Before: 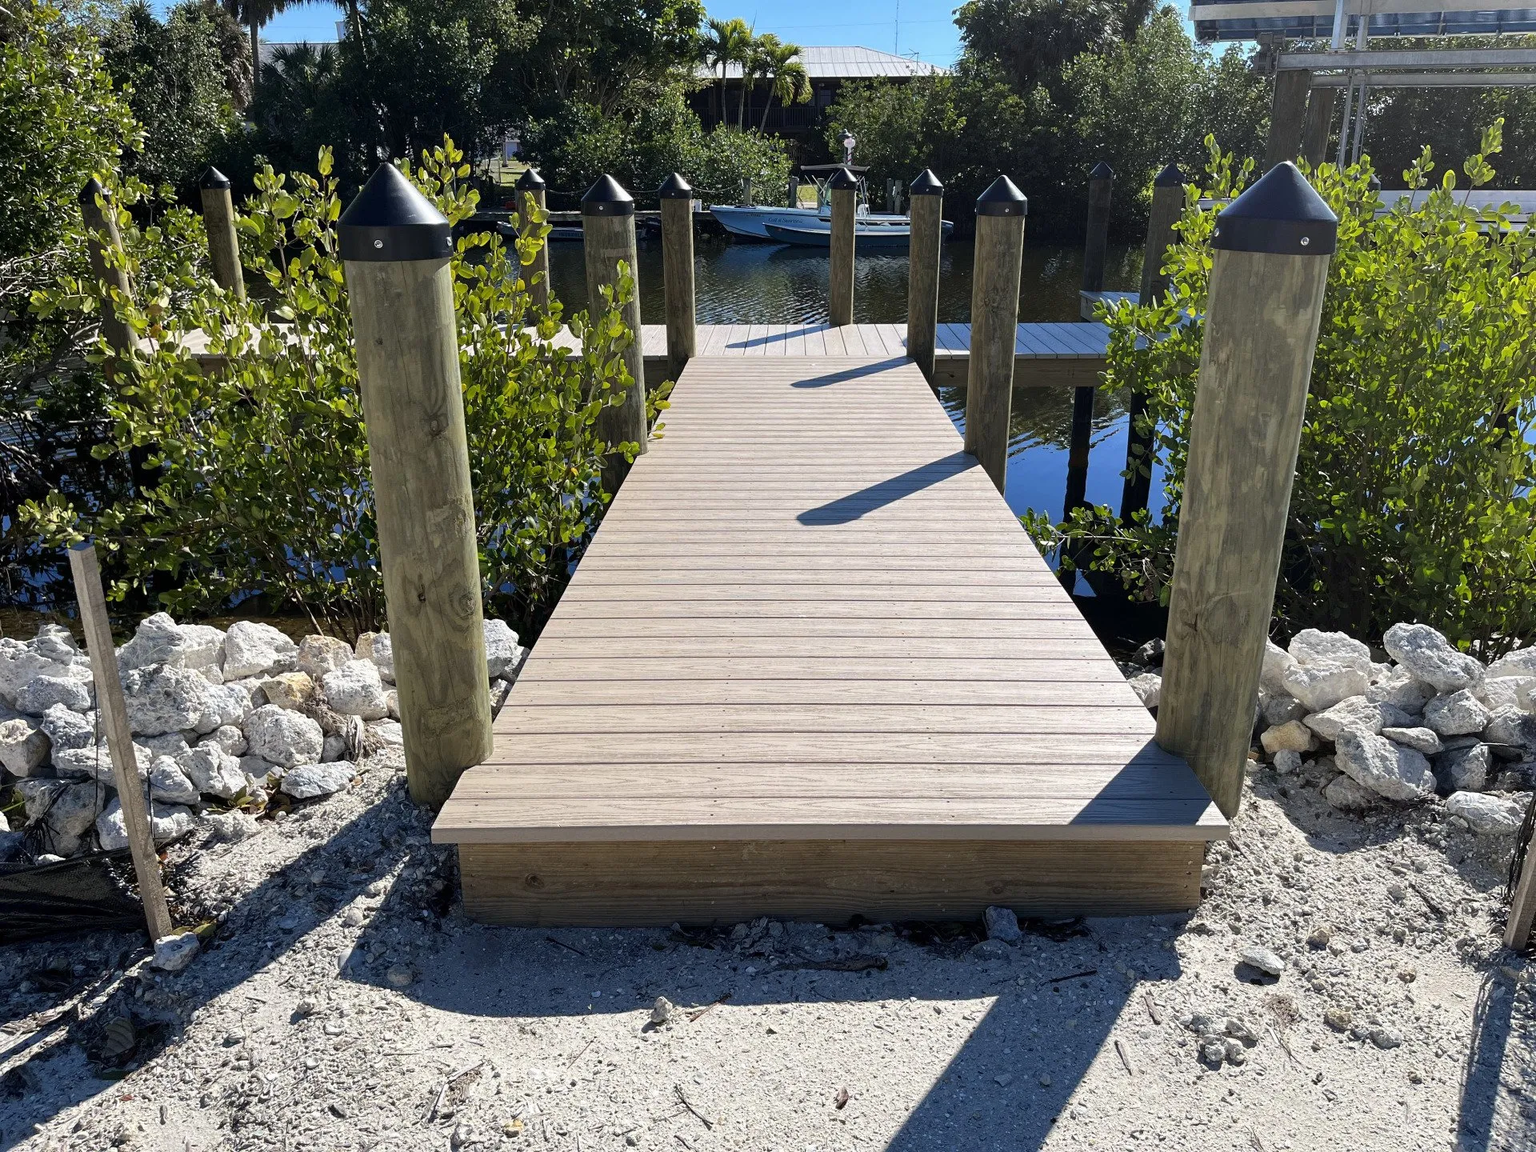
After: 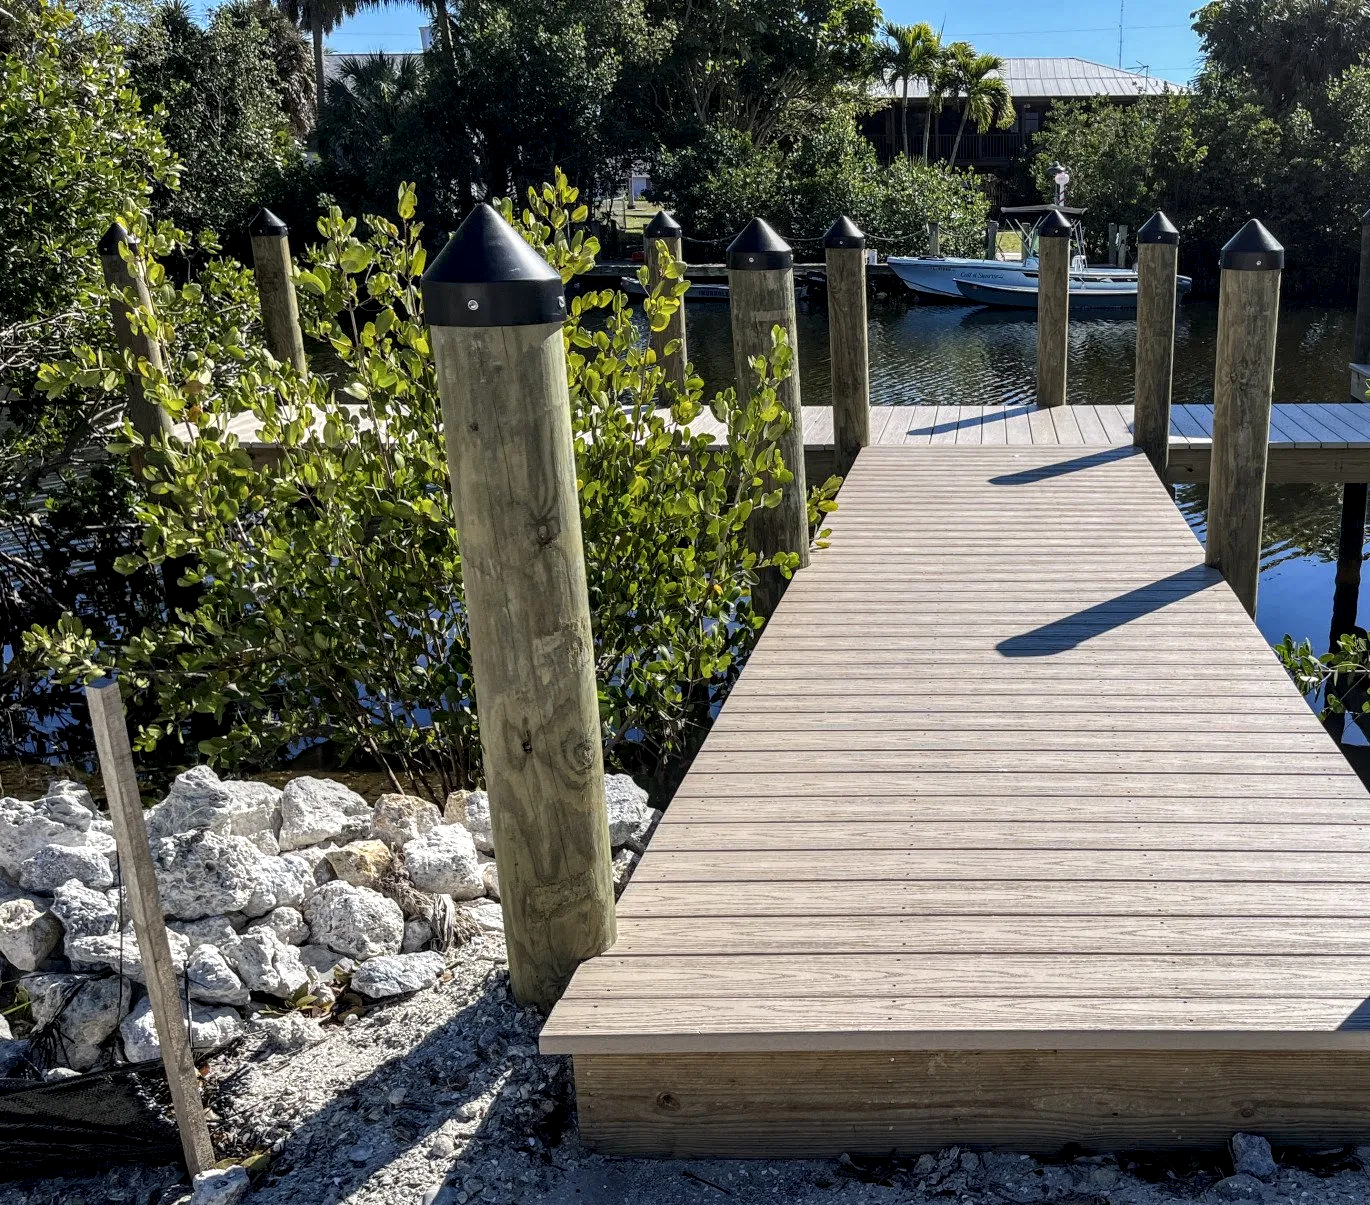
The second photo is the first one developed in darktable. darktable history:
local contrast: highlights 22%, detail 150%
crop: right 28.598%, bottom 16.255%
